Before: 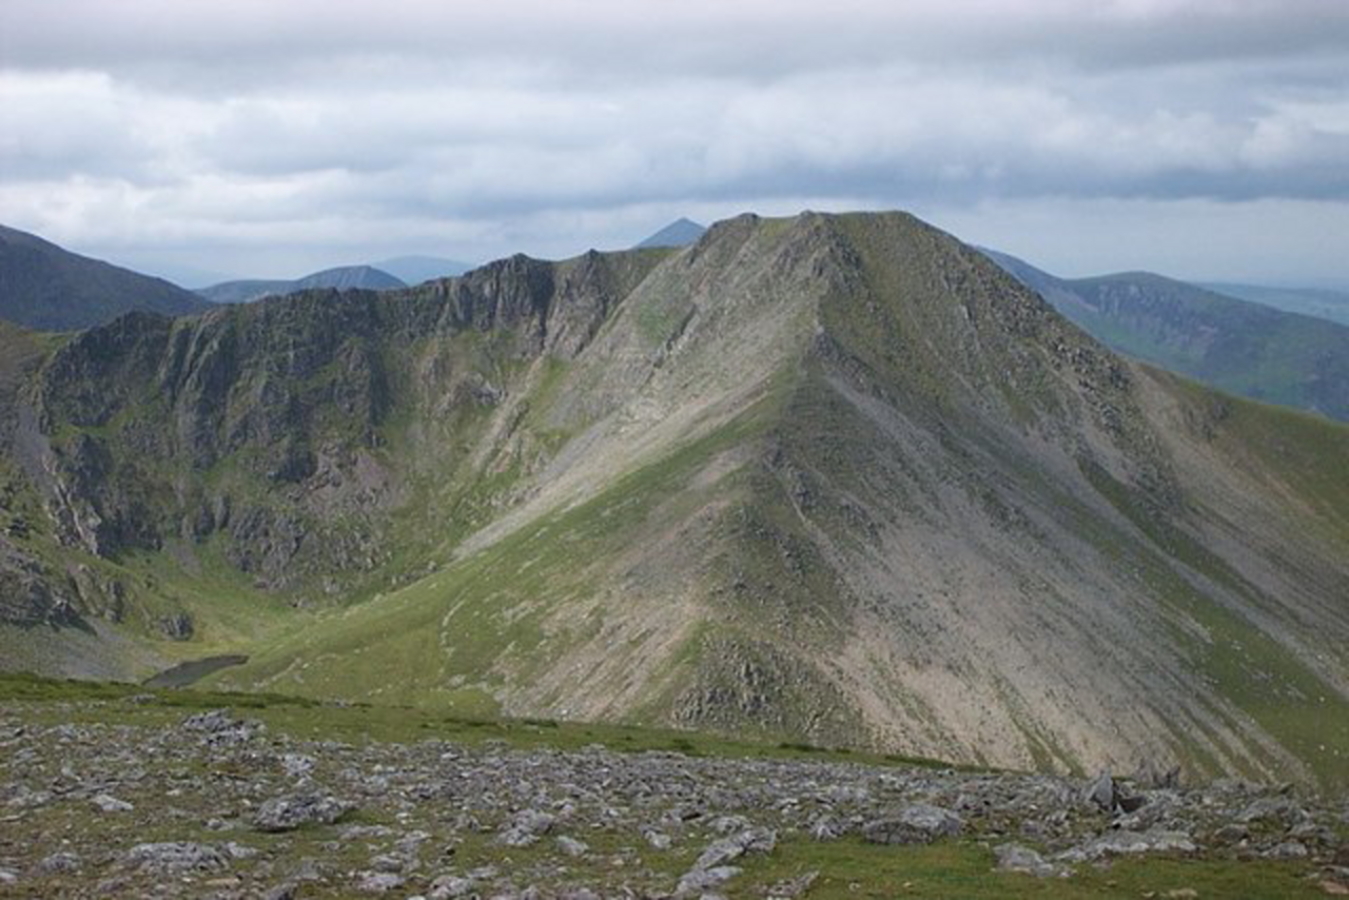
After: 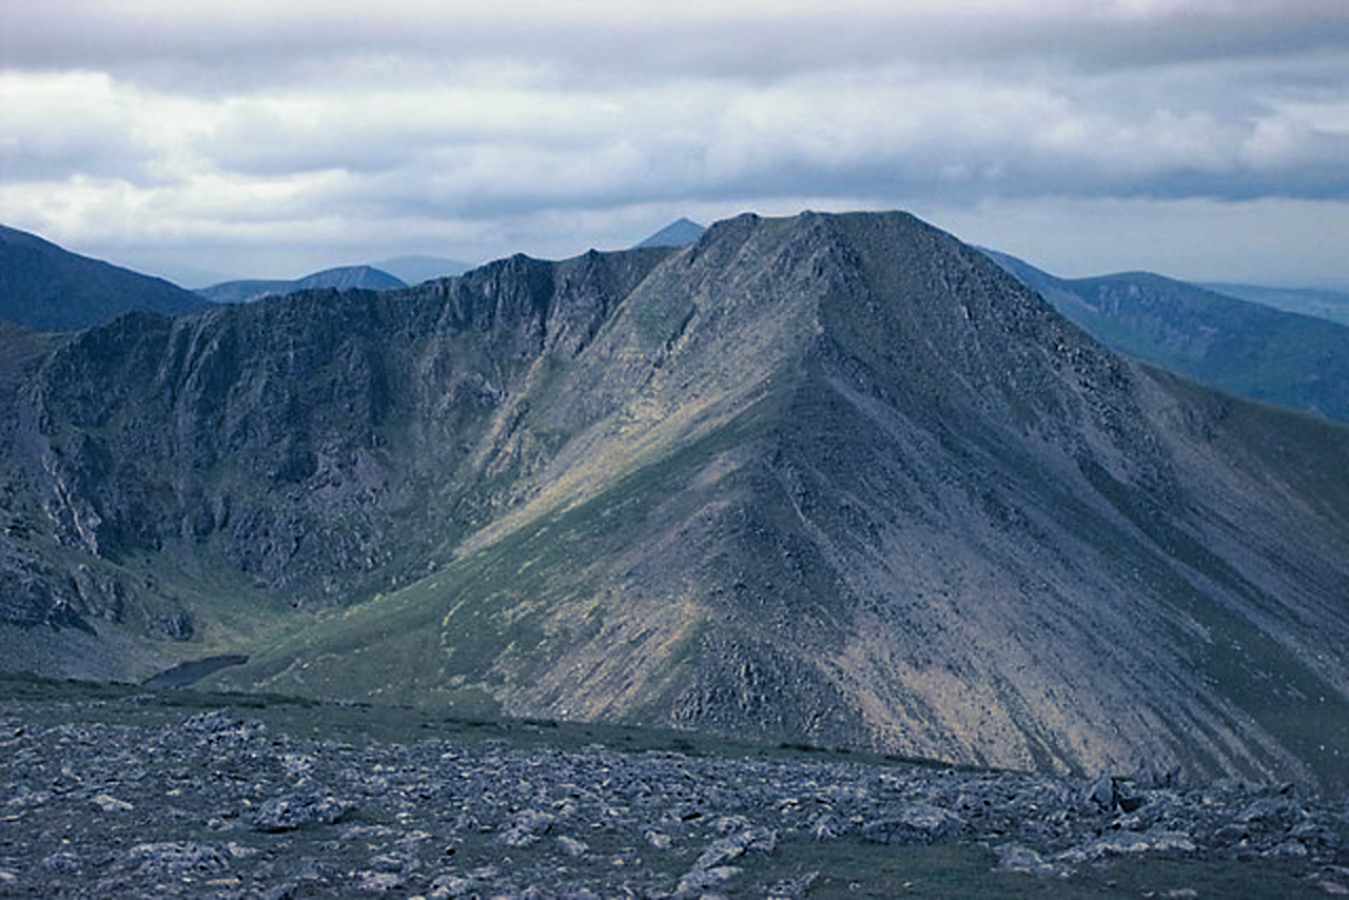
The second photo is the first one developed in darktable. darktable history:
haze removal: strength 0.29, distance 0.25, compatibility mode true, adaptive false
split-toning: shadows › hue 226.8°, shadows › saturation 0.84
sharpen: radius 1.864, amount 0.398, threshold 1.271
